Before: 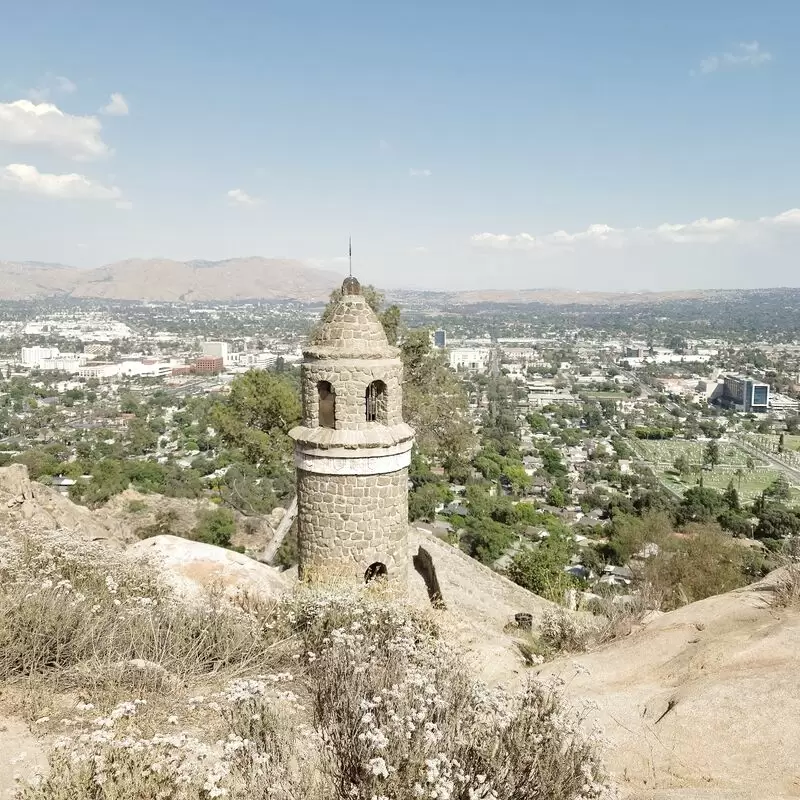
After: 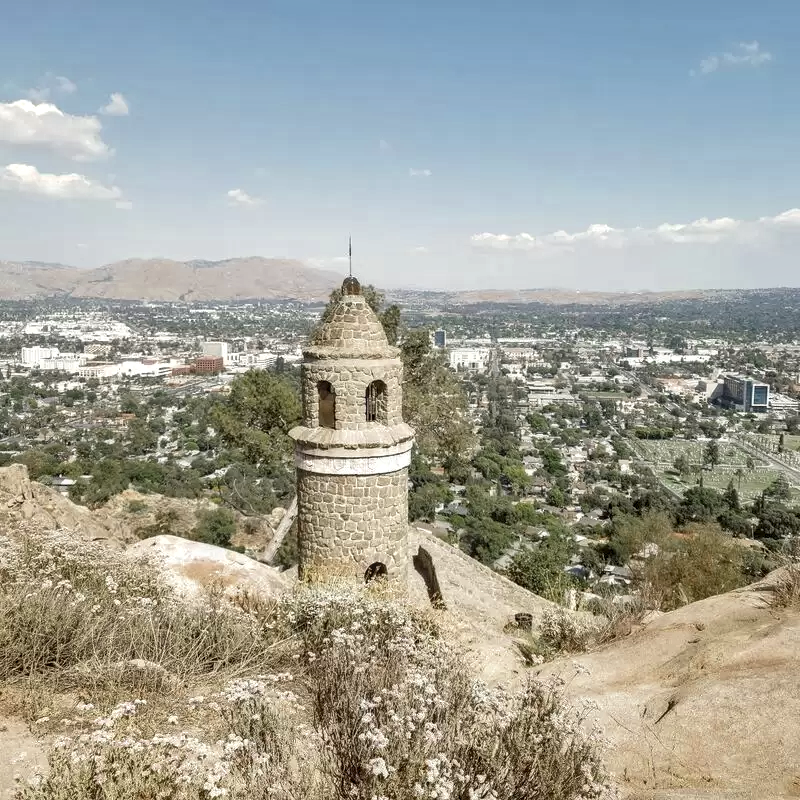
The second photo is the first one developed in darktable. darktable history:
color zones: curves: ch0 [(0.11, 0.396) (0.195, 0.36) (0.25, 0.5) (0.303, 0.412) (0.357, 0.544) (0.75, 0.5) (0.967, 0.328)]; ch1 [(0, 0.468) (0.112, 0.512) (0.202, 0.6) (0.25, 0.5) (0.307, 0.352) (0.357, 0.544) (0.75, 0.5) (0.963, 0.524)]
local contrast: on, module defaults
shadows and highlights: low approximation 0.01, soften with gaussian
